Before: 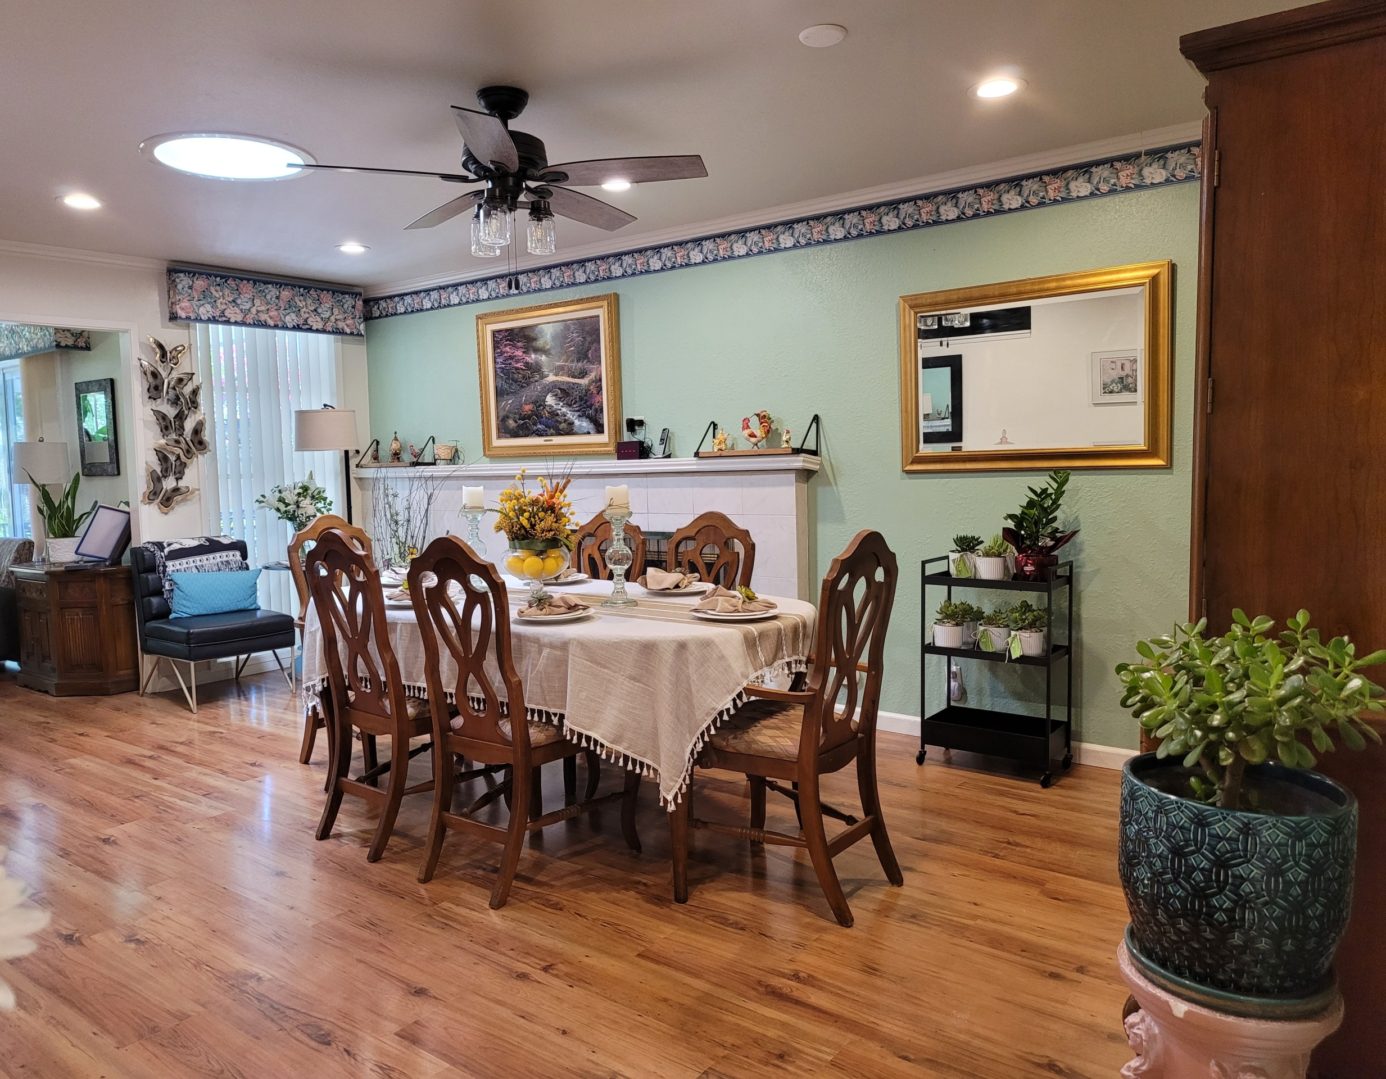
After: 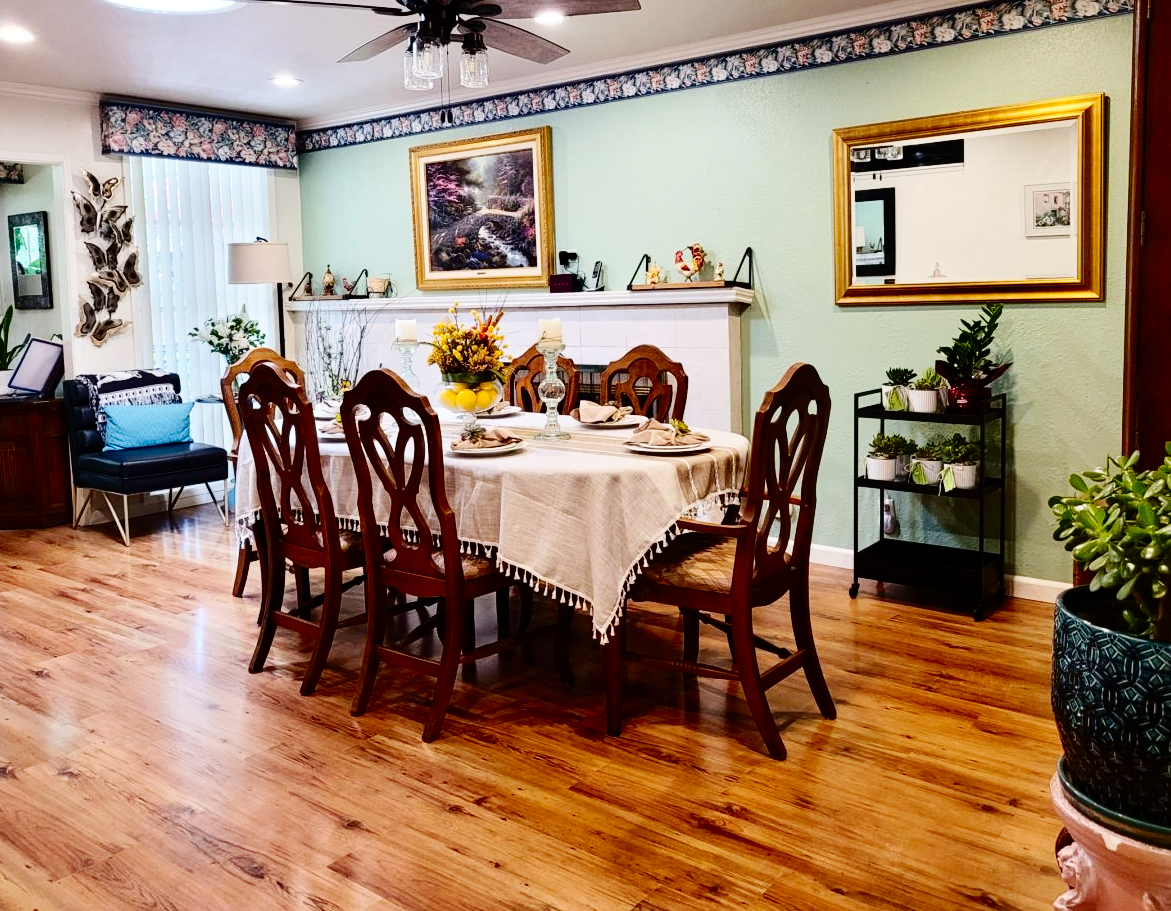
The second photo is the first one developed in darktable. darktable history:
base curve: curves: ch0 [(0, 0) (0.036, 0.025) (0.121, 0.166) (0.206, 0.329) (0.605, 0.79) (1, 1)], preserve colors none
crop and rotate: left 4.842%, top 15.51%, right 10.668%
contrast brightness saturation: contrast 0.2, brightness -0.11, saturation 0.1
